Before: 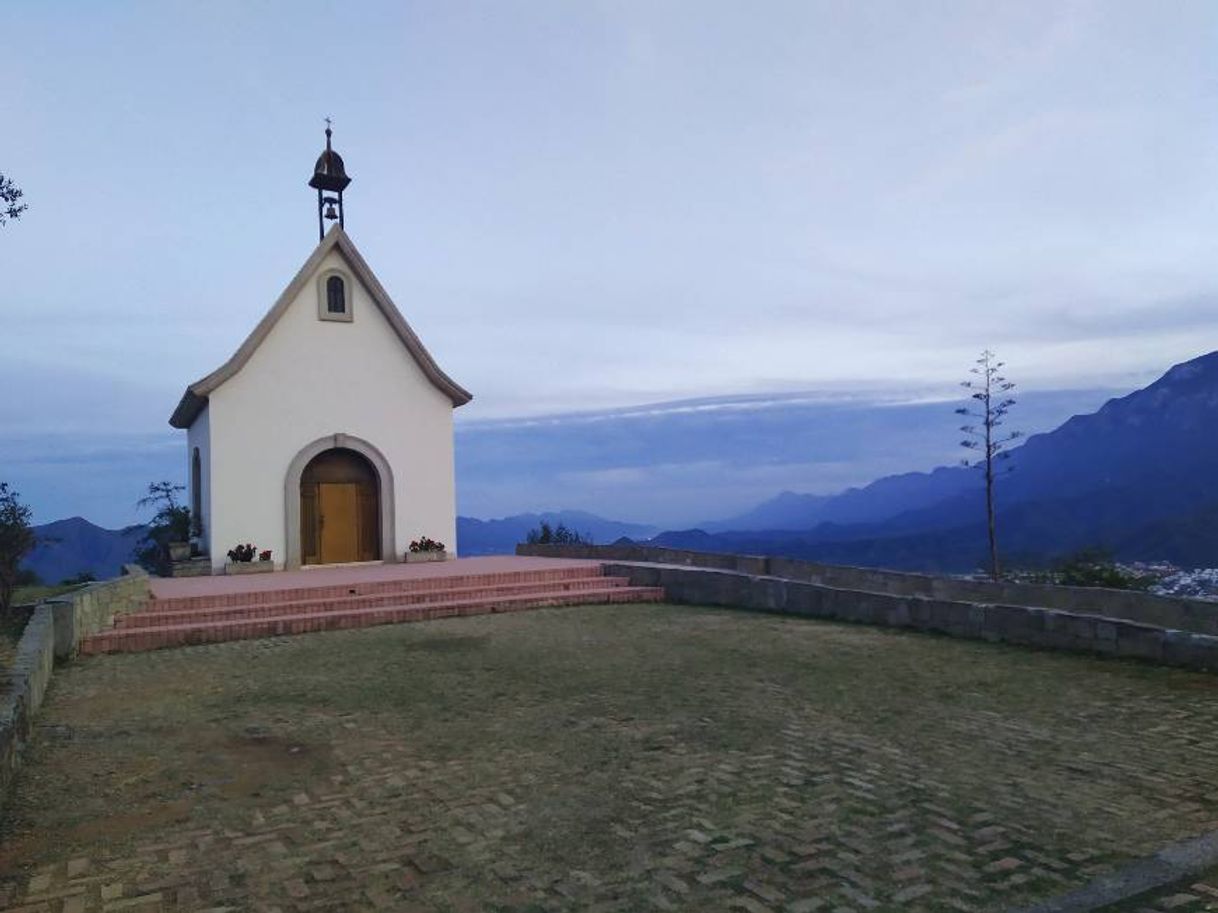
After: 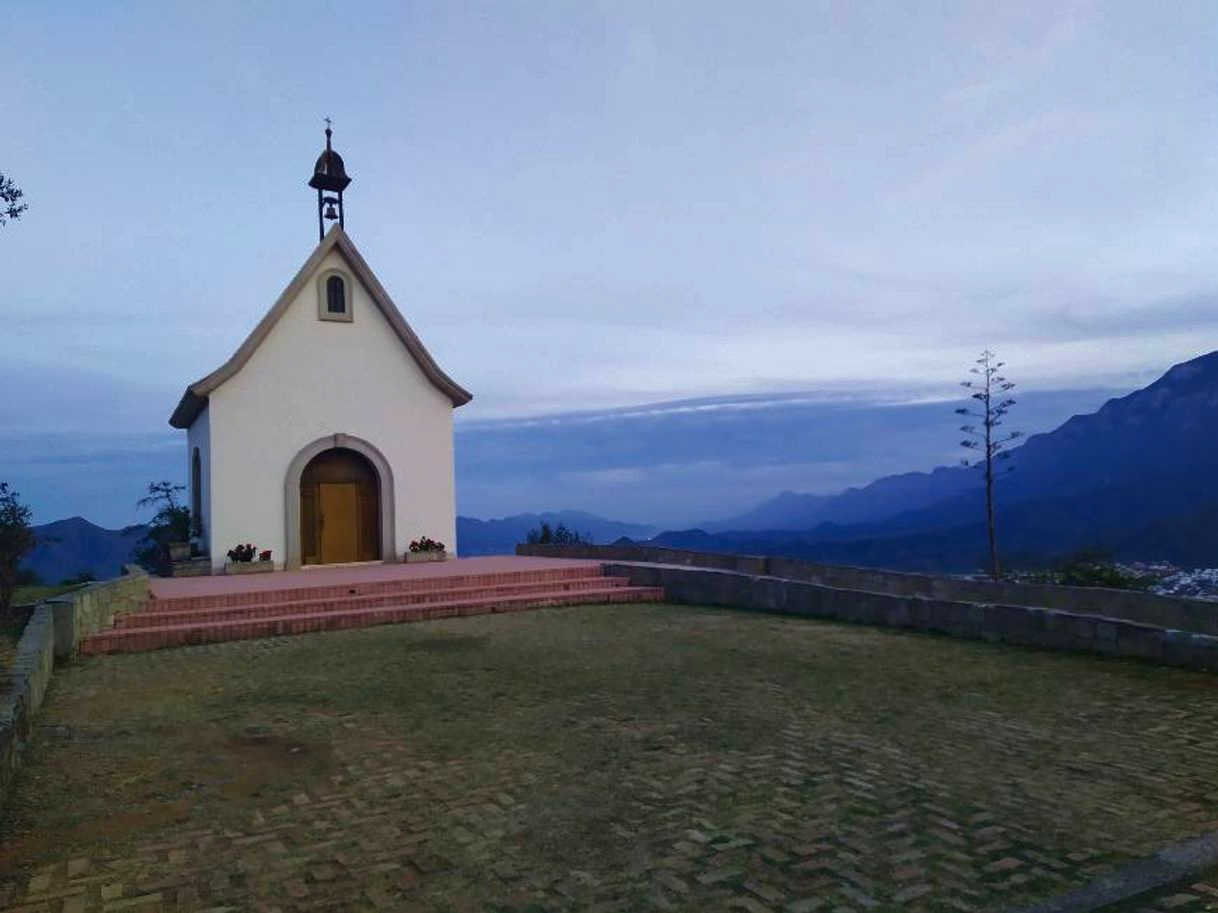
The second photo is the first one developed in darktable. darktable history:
contrast brightness saturation: brightness -0.098
velvia: on, module defaults
